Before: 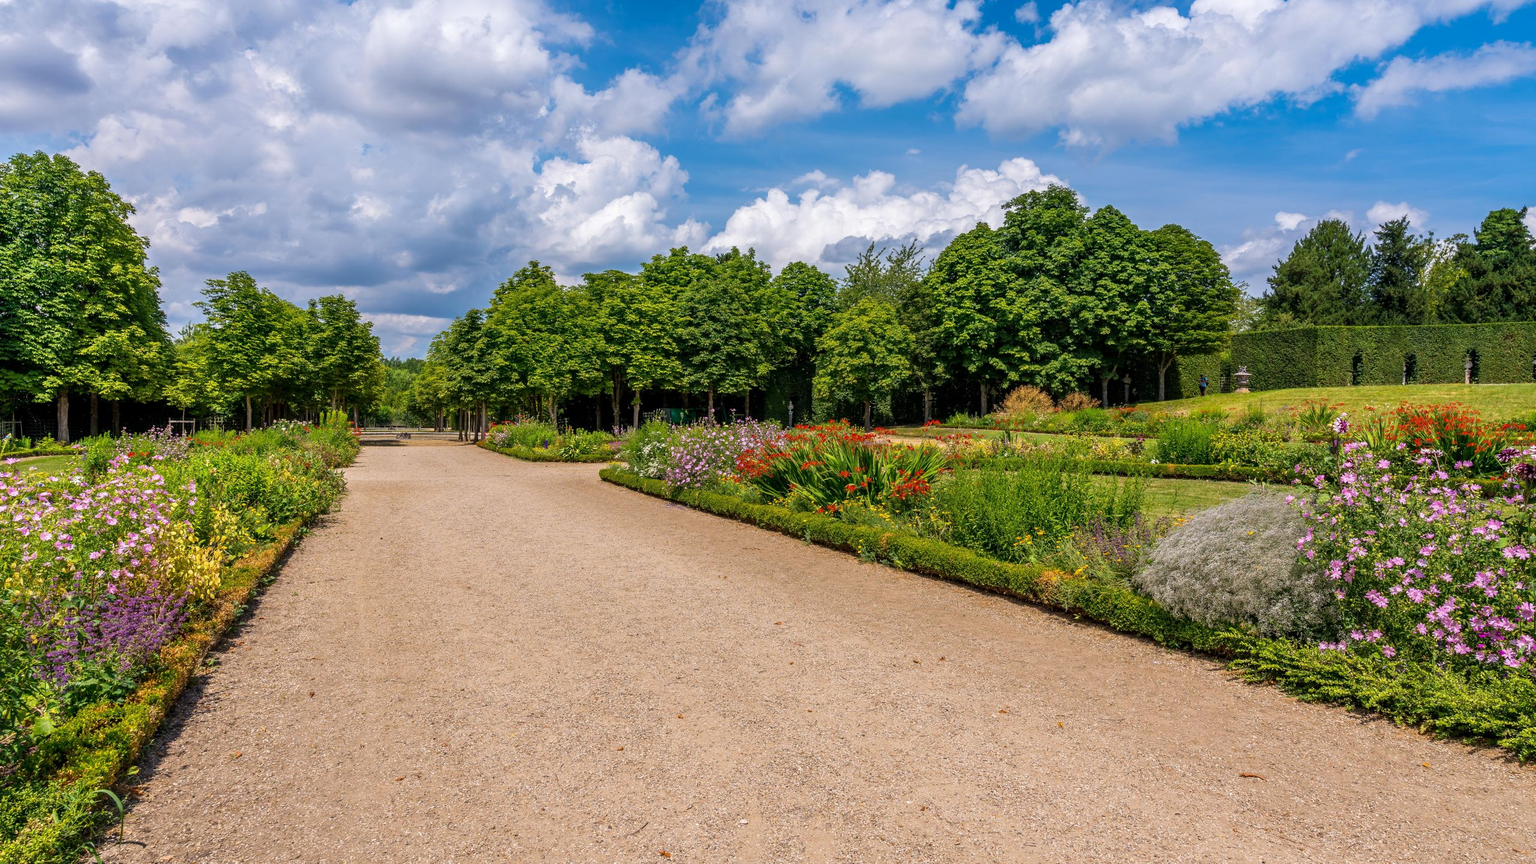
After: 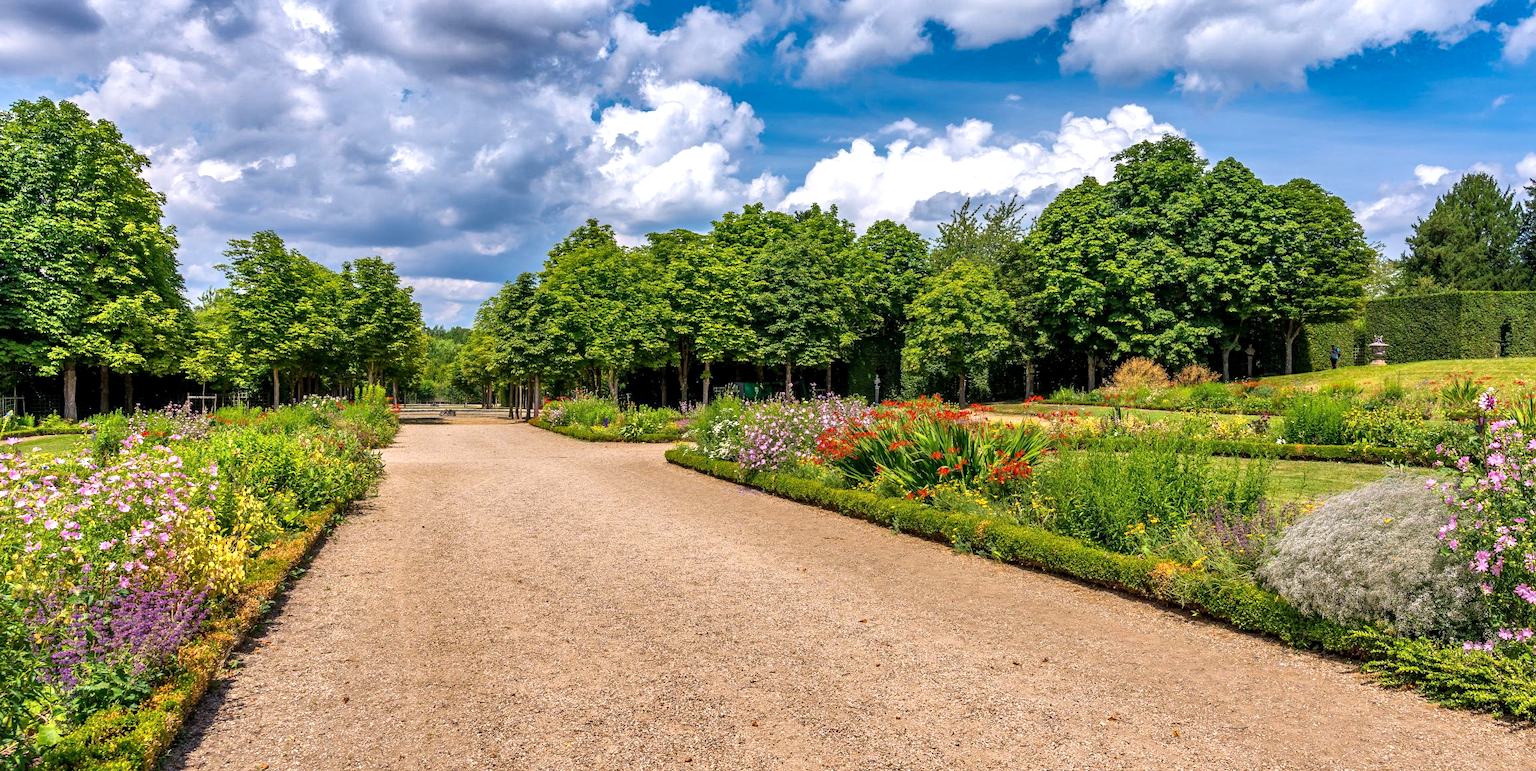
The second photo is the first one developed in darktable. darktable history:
shadows and highlights: radius 118.62, shadows 42.12, highlights -62.18, soften with gaussian
exposure: black level correction 0.001, exposure 0.498 EV, compensate highlight preservation false
crop: top 7.425%, right 9.837%, bottom 11.961%
